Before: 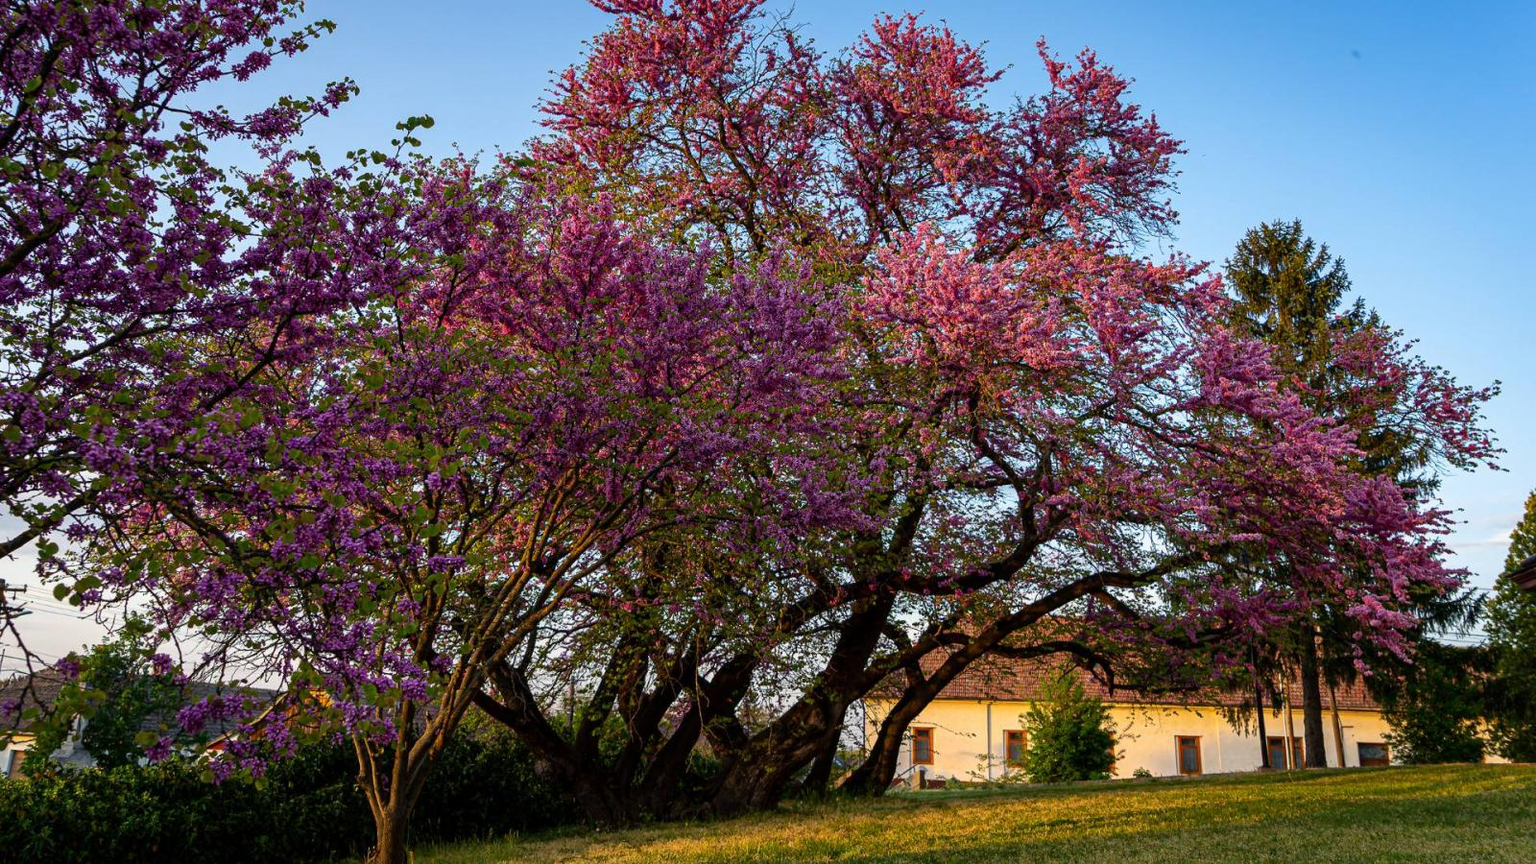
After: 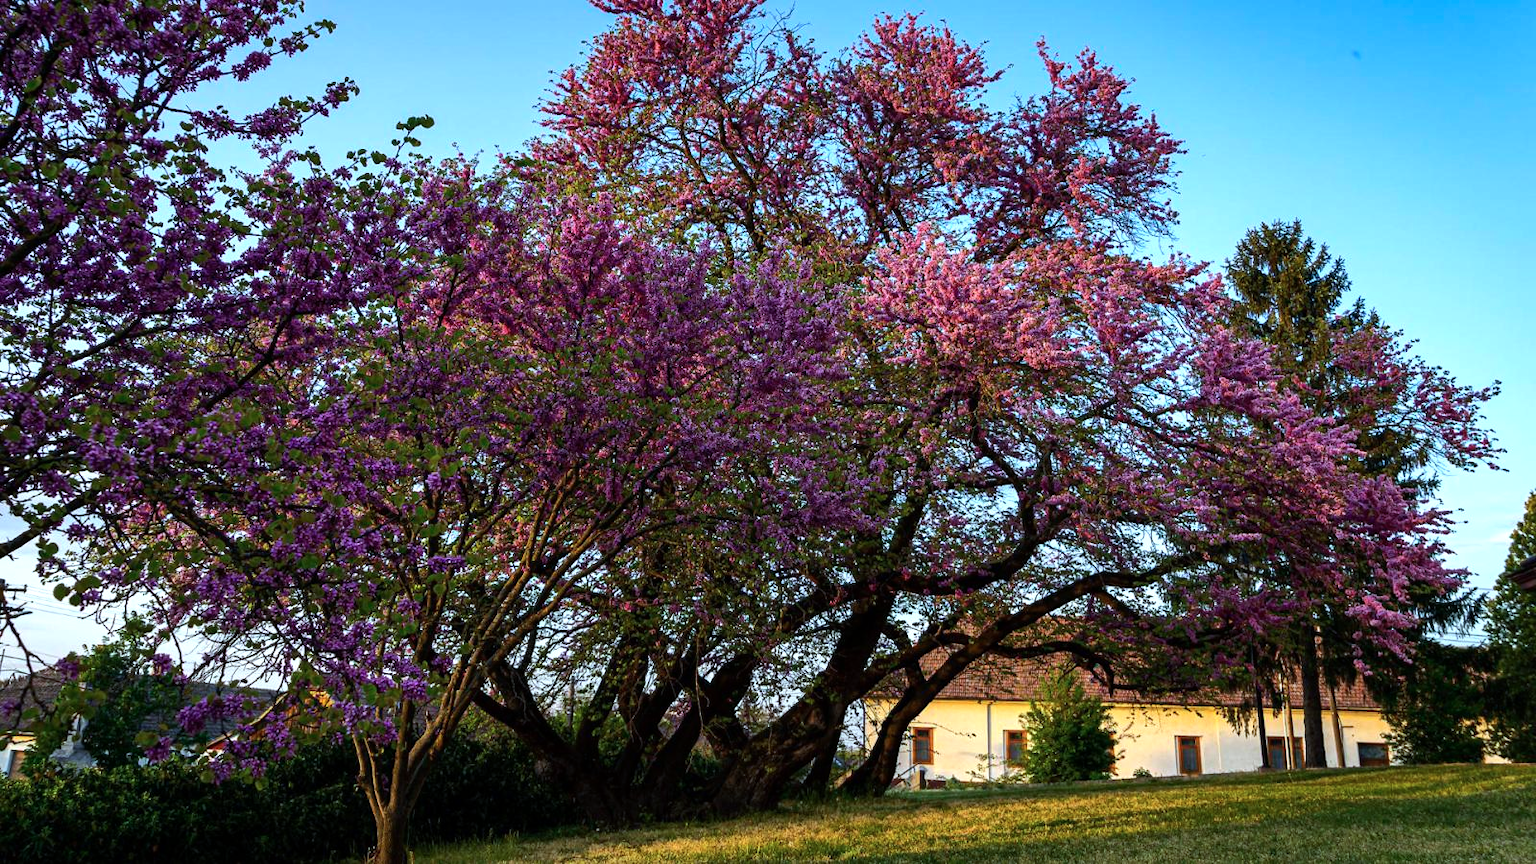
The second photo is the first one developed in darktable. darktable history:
color calibration: illuminant F (fluorescent), F source F9 (Cool White Deluxe 4150 K) – high CRI, x 0.374, y 0.373, temperature 4160.61 K
tone equalizer: -8 EV -0.413 EV, -7 EV -0.375 EV, -6 EV -0.306 EV, -5 EV -0.227 EV, -3 EV 0.254 EV, -2 EV 0.36 EV, -1 EV 0.394 EV, +0 EV 0.394 EV, edges refinement/feathering 500, mask exposure compensation -1.57 EV, preserve details no
